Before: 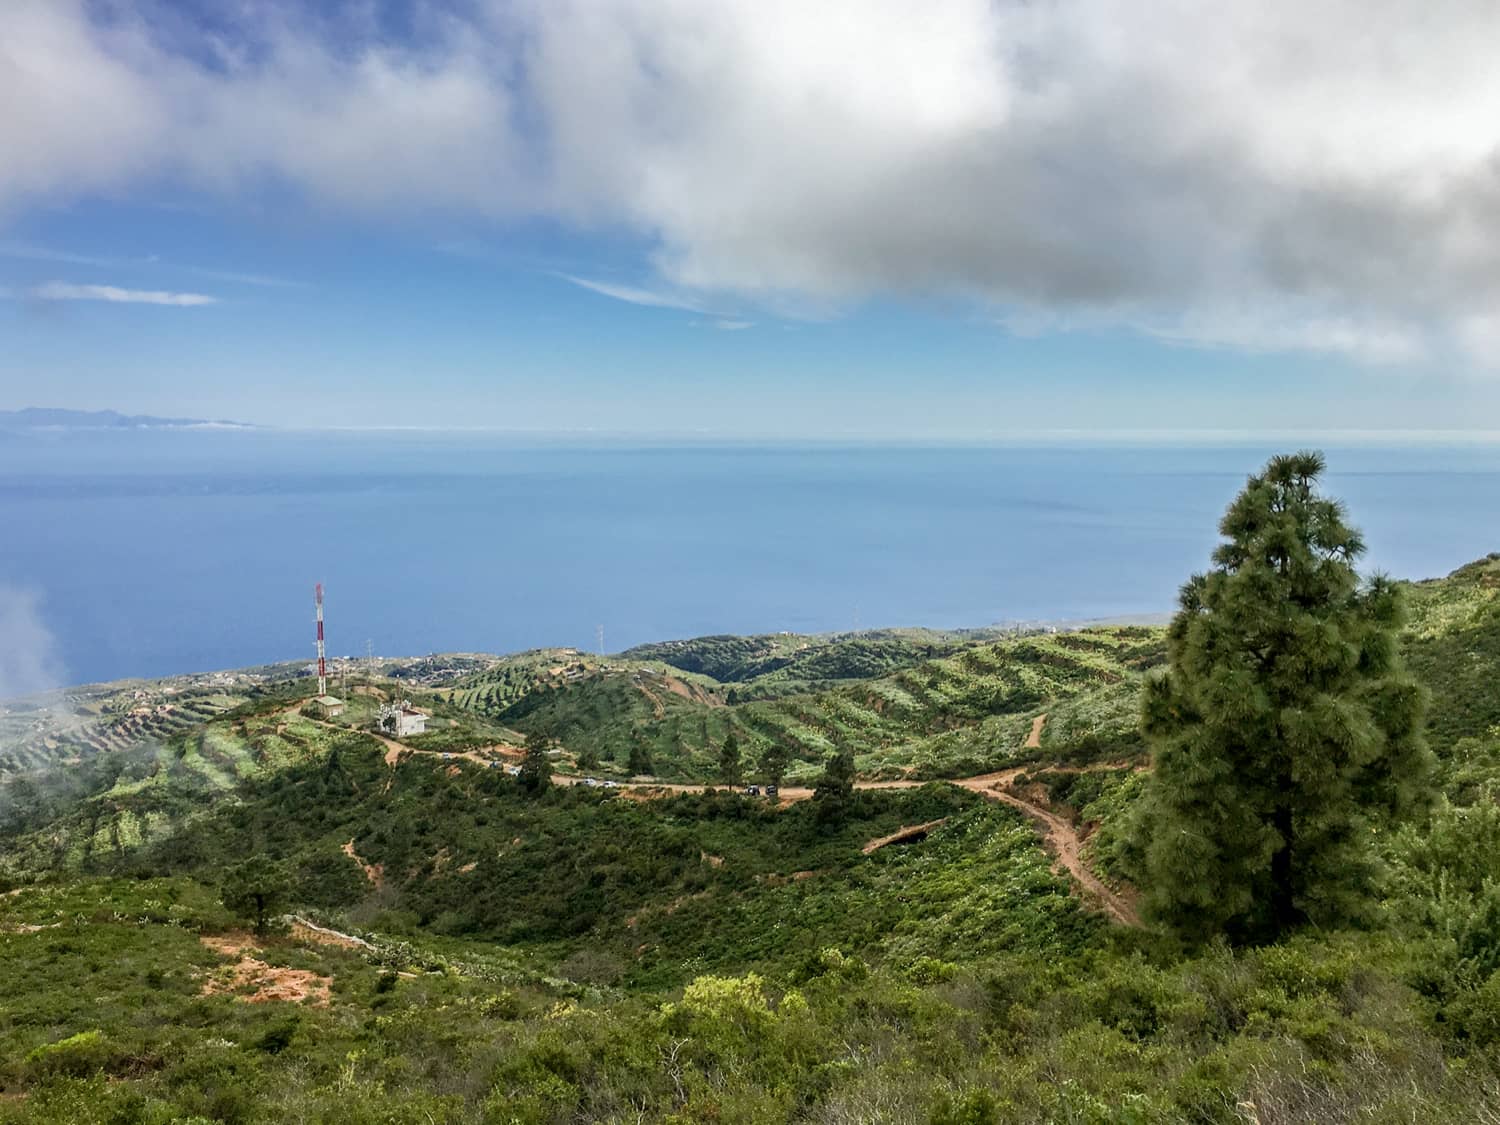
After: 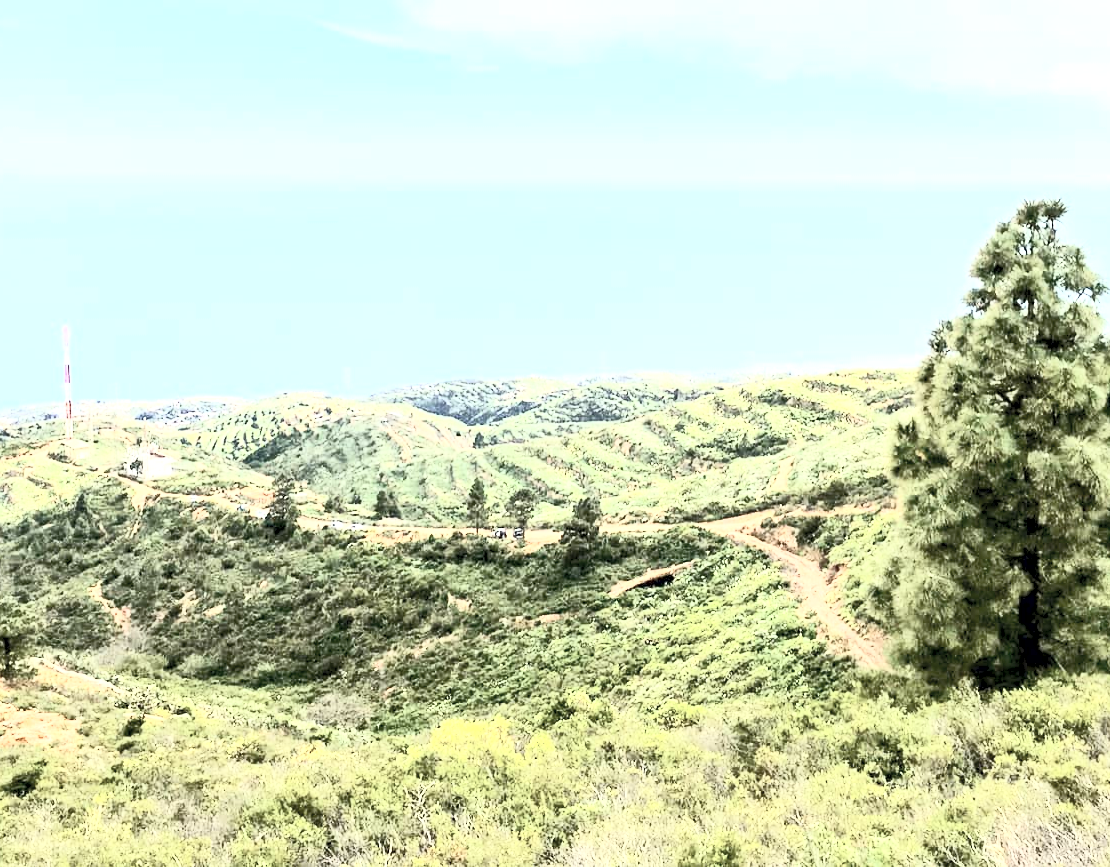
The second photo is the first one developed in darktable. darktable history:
exposure: black level correction 0.001, exposure 1.84 EV, compensate highlight preservation false
crop: left 16.871%, top 22.857%, right 9.116%
contrast brightness saturation: contrast 0.57, brightness 0.57, saturation -0.34
